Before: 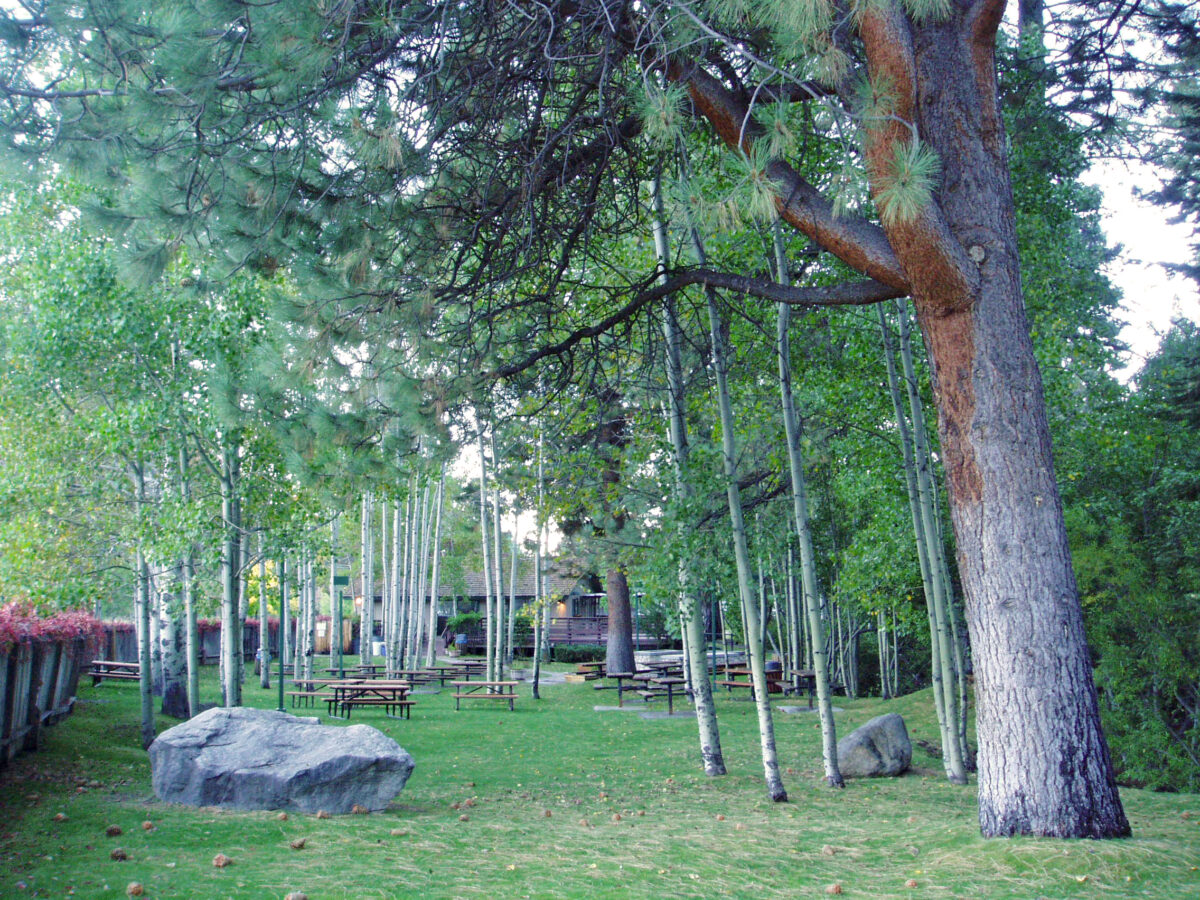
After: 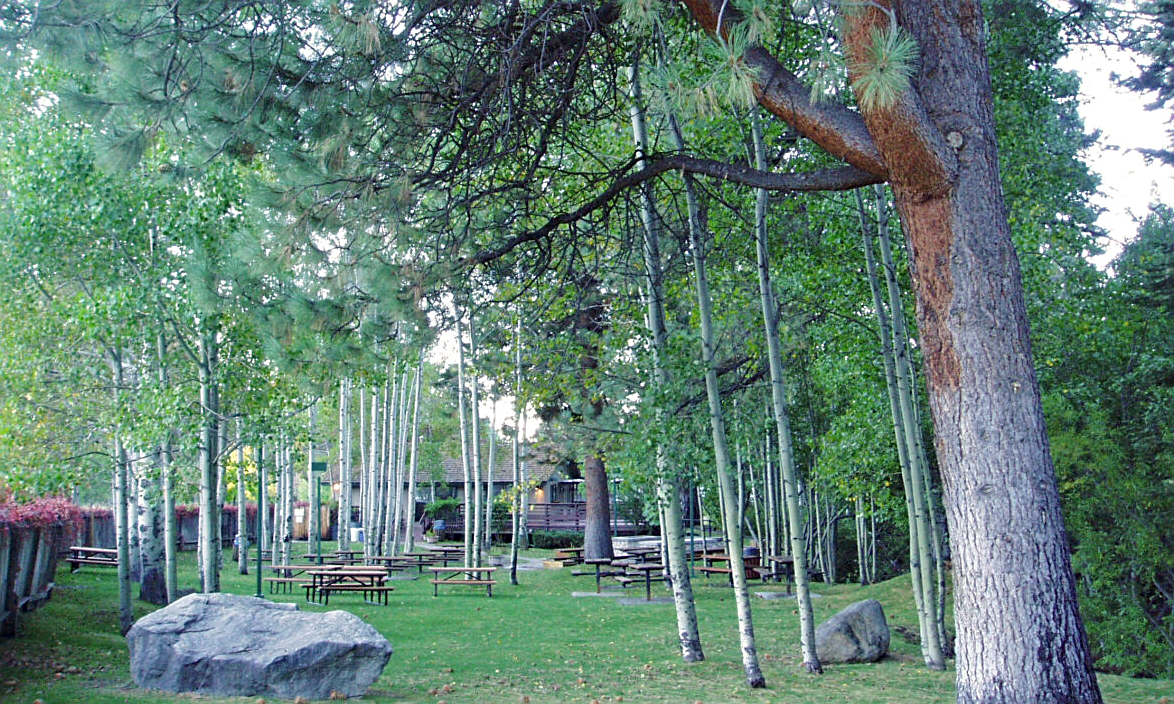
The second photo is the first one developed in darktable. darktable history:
shadows and highlights: shadows 8.13, white point adjustment 0.901, highlights -38.83, shadows color adjustment 98.02%, highlights color adjustment 59.32%
crop and rotate: left 1.858%, top 12.672%, right 0.278%, bottom 9.051%
sharpen: on, module defaults
